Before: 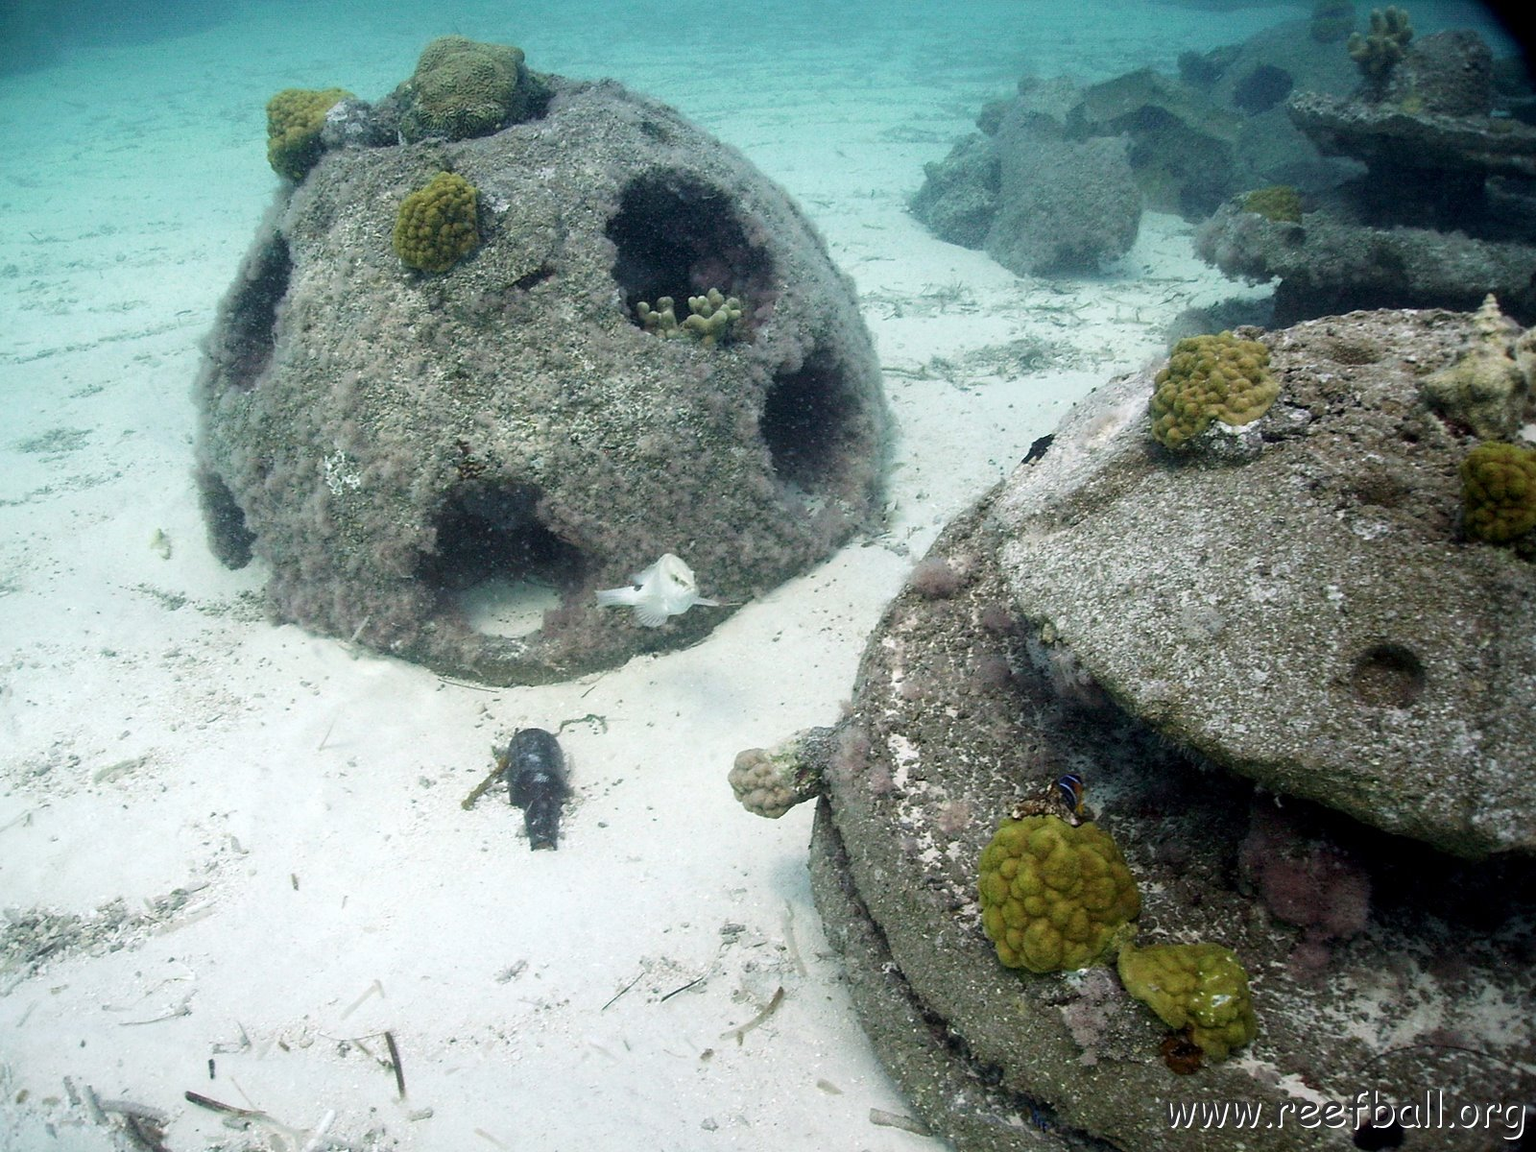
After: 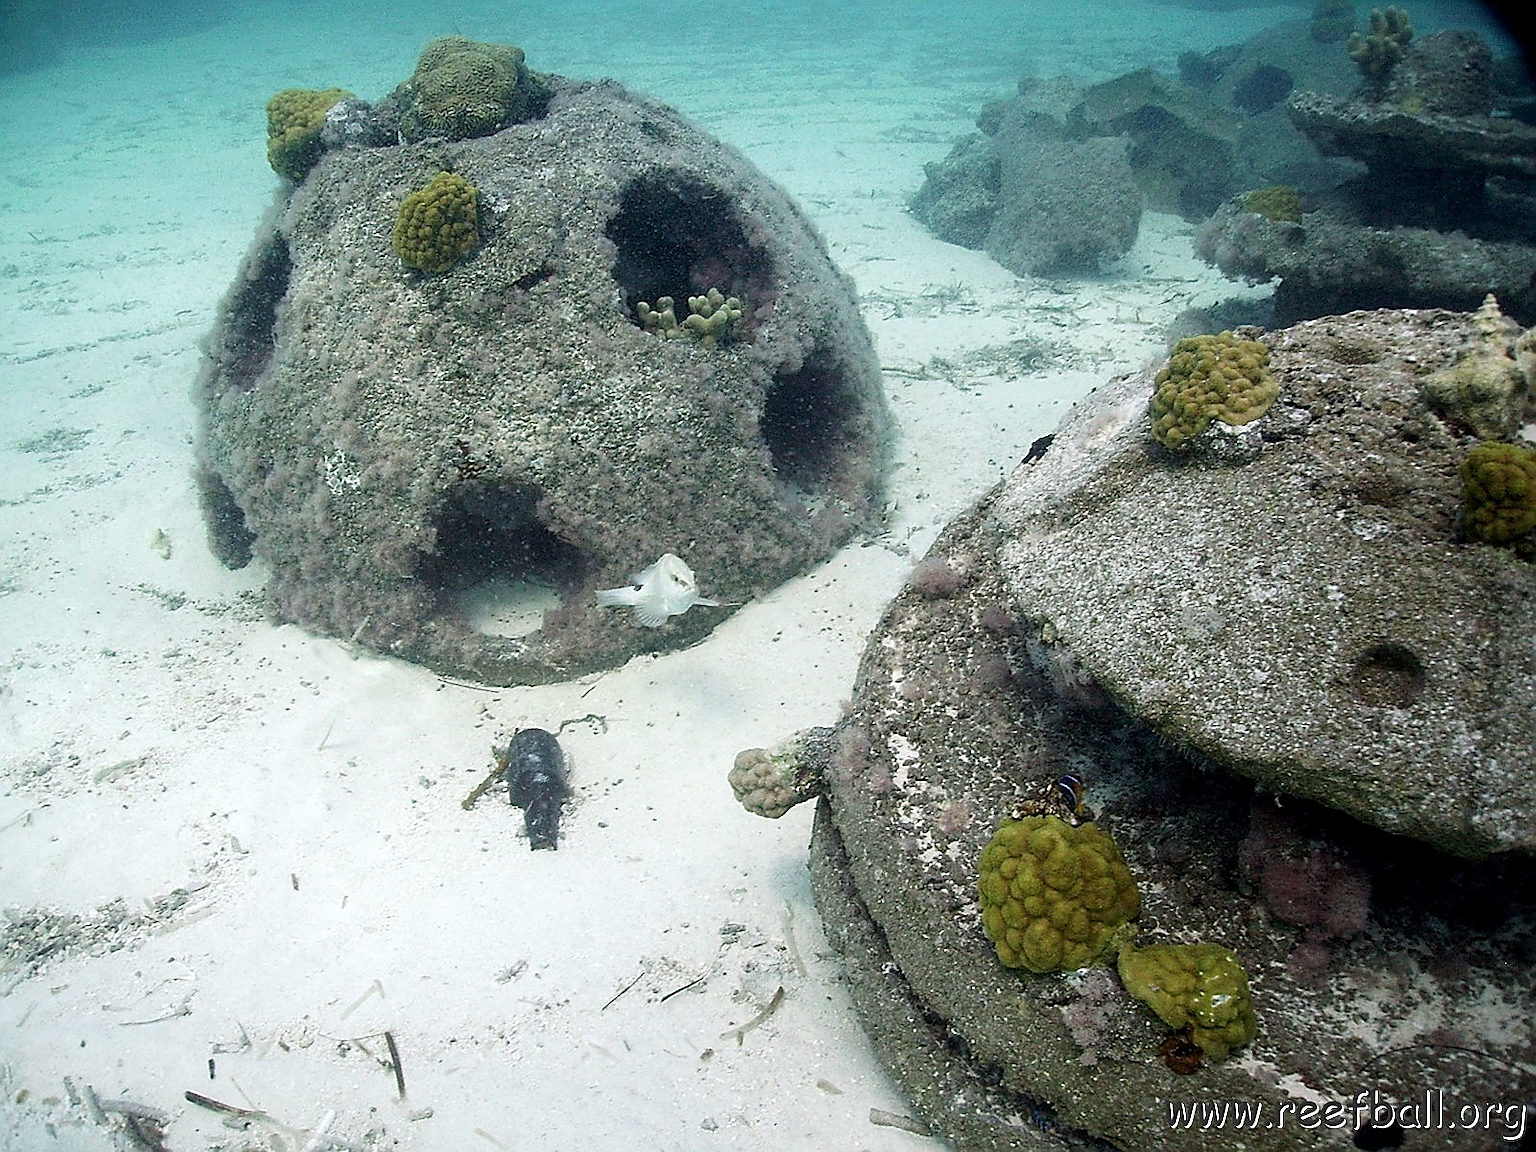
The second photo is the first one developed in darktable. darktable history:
white balance: red 1, blue 1
sharpen: radius 1.4, amount 1.25, threshold 0.7
